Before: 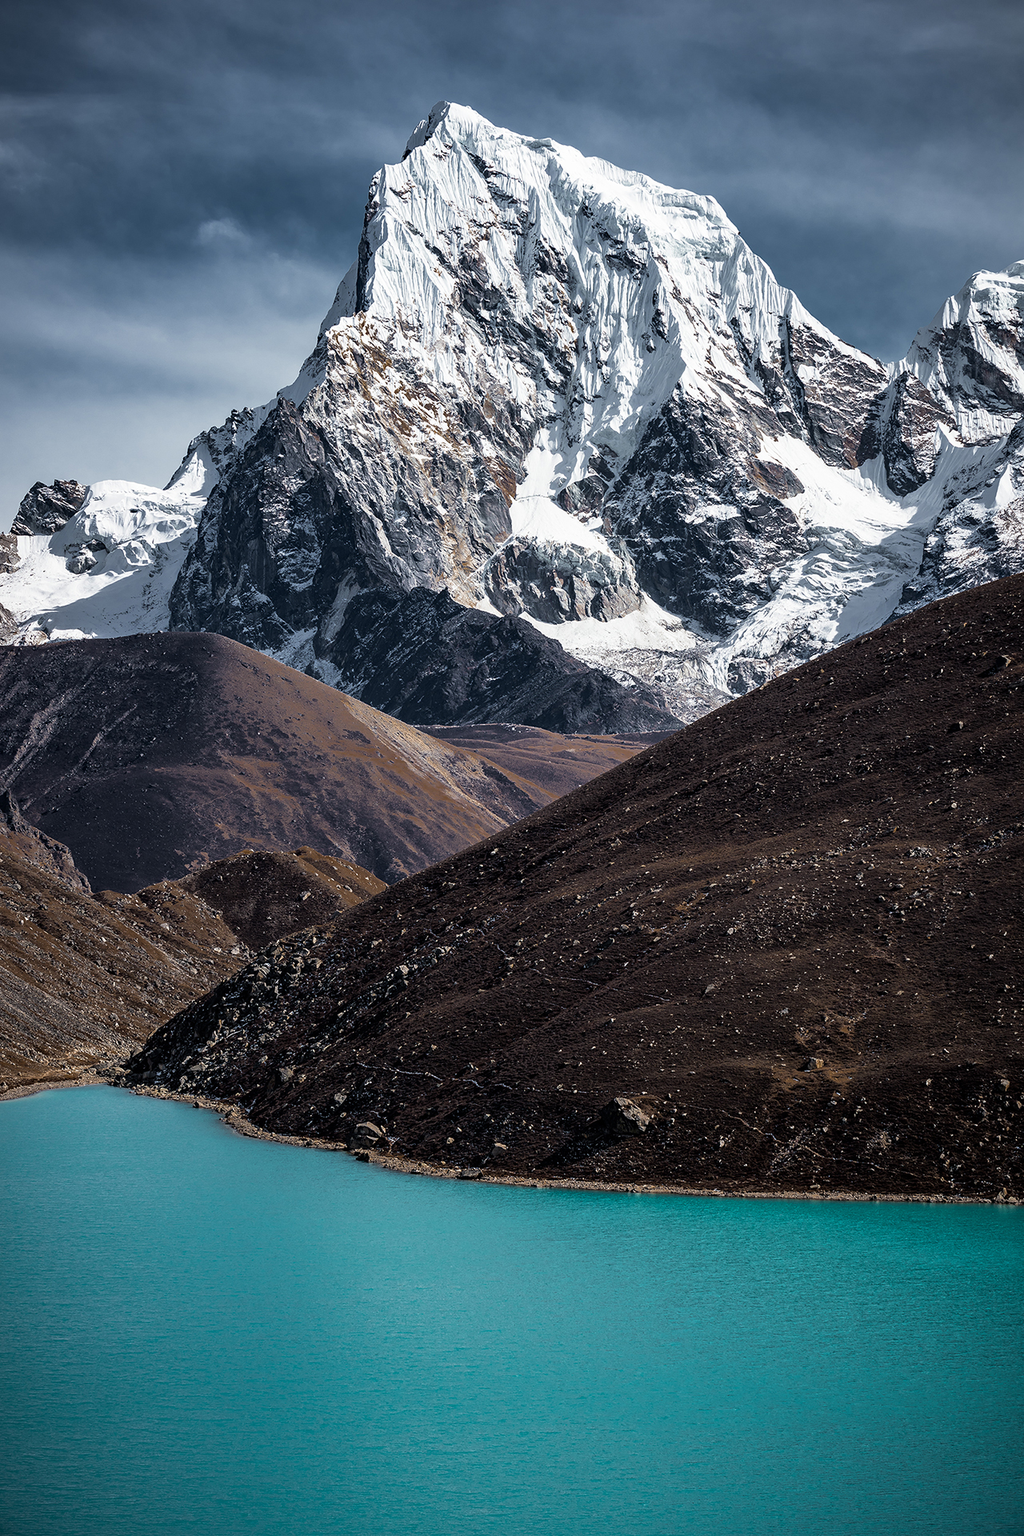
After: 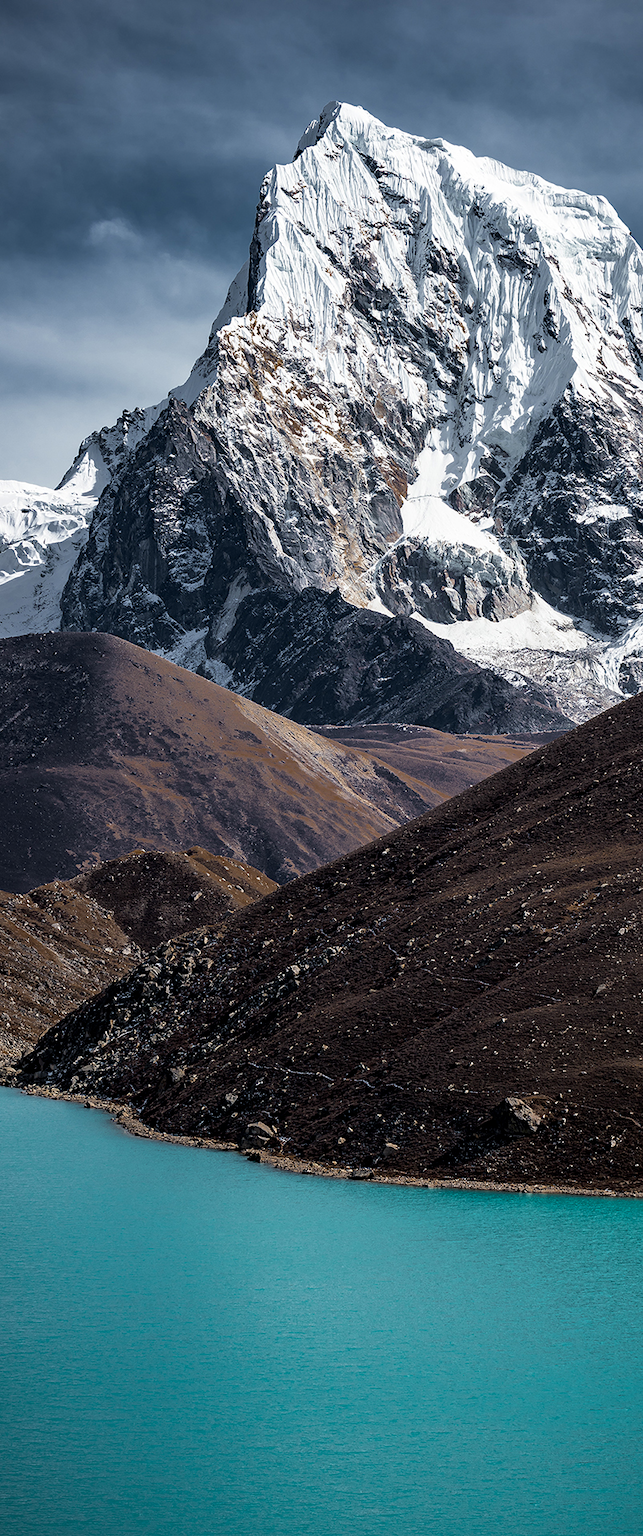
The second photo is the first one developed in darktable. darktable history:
crop: left 10.644%, right 26.528%
exposure: black level correction 0.001, exposure 0.014 EV, compensate highlight preservation false
